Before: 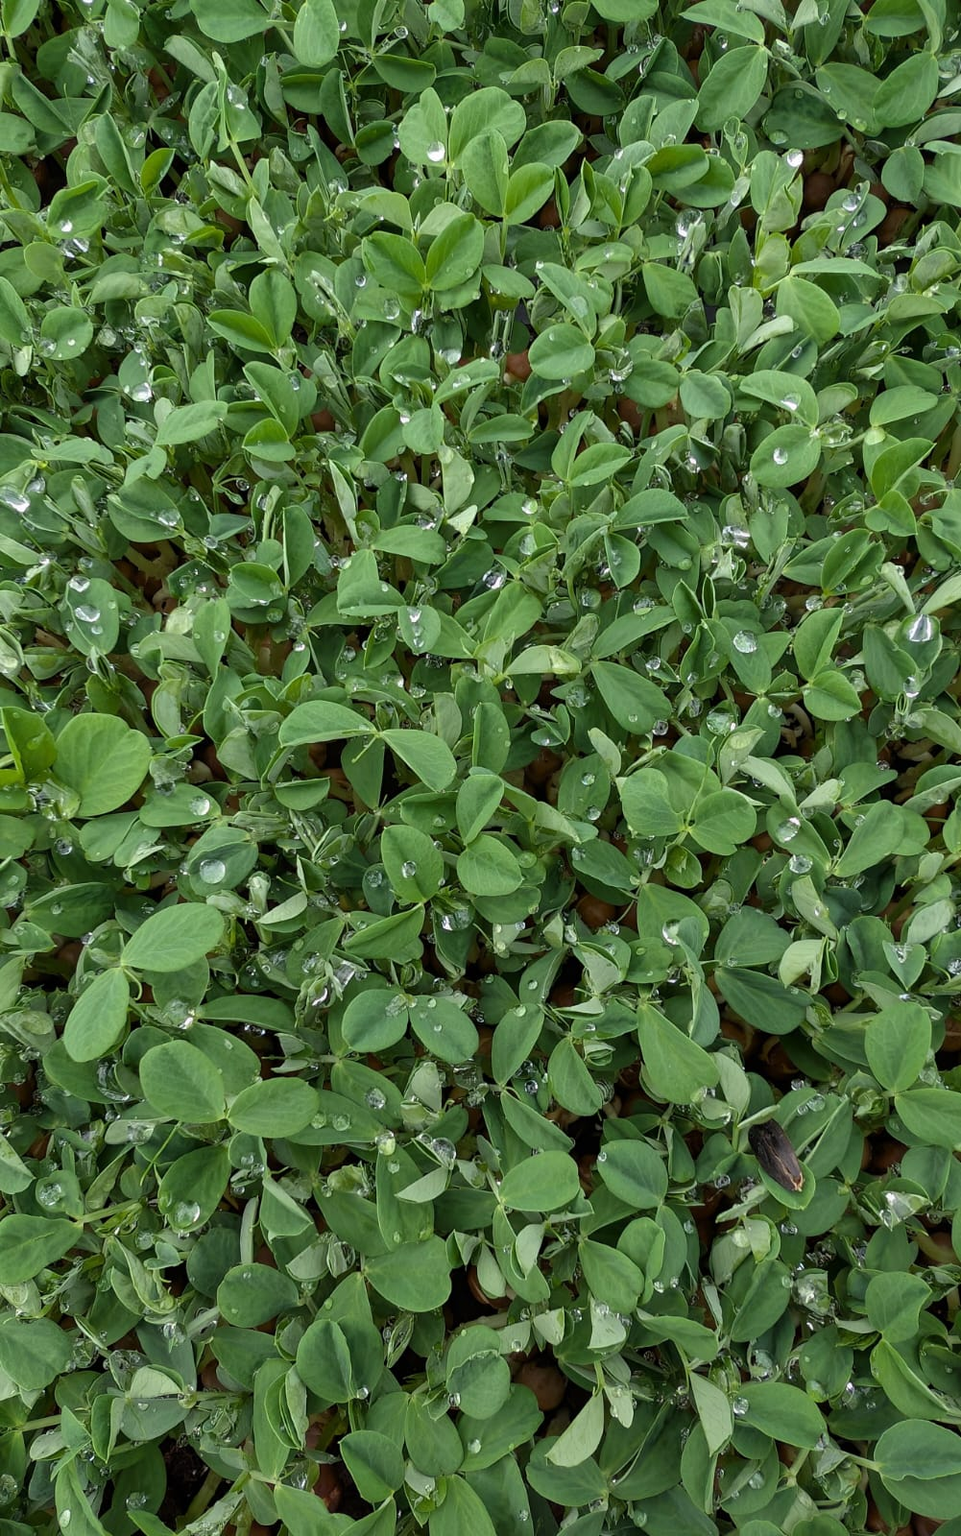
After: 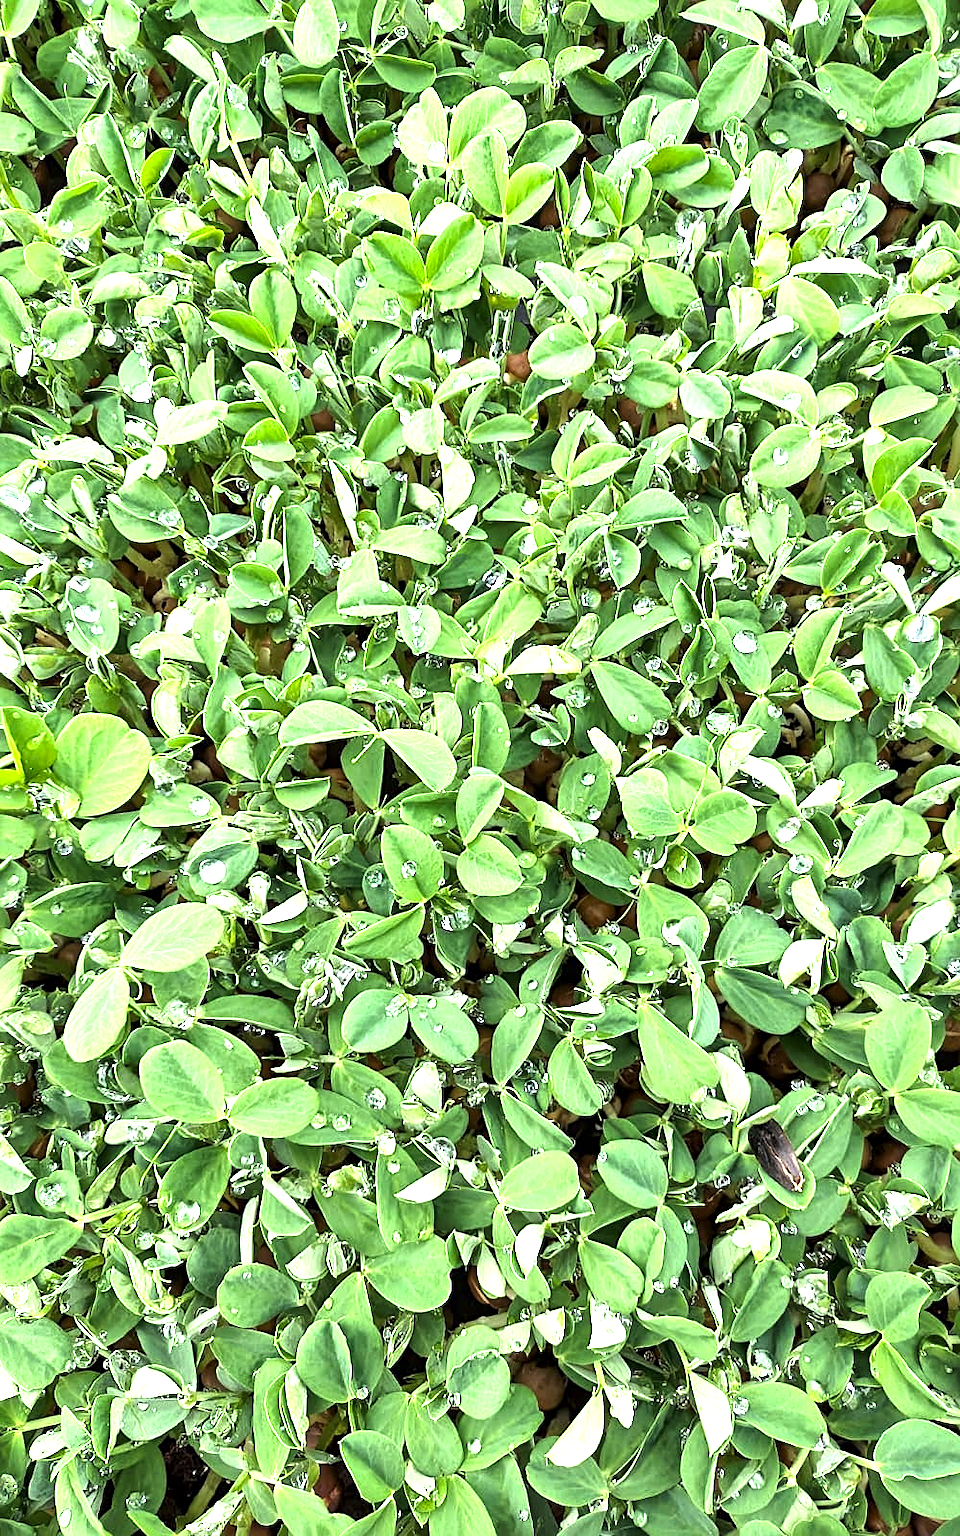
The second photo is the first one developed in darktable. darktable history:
sharpen: on, module defaults
exposure: black level correction 0, exposure 1.2 EV, compensate highlight preservation false
color balance rgb: perceptual saturation grading › global saturation -3.491%, perceptual brilliance grading › highlights 46.81%, perceptual brilliance grading › mid-tones 22.935%, perceptual brilliance grading › shadows -6.163%, global vibrance 16.542%, saturation formula JzAzBz (2021)
local contrast: mode bilateral grid, contrast 20, coarseness 21, detail 150%, midtone range 0.2
